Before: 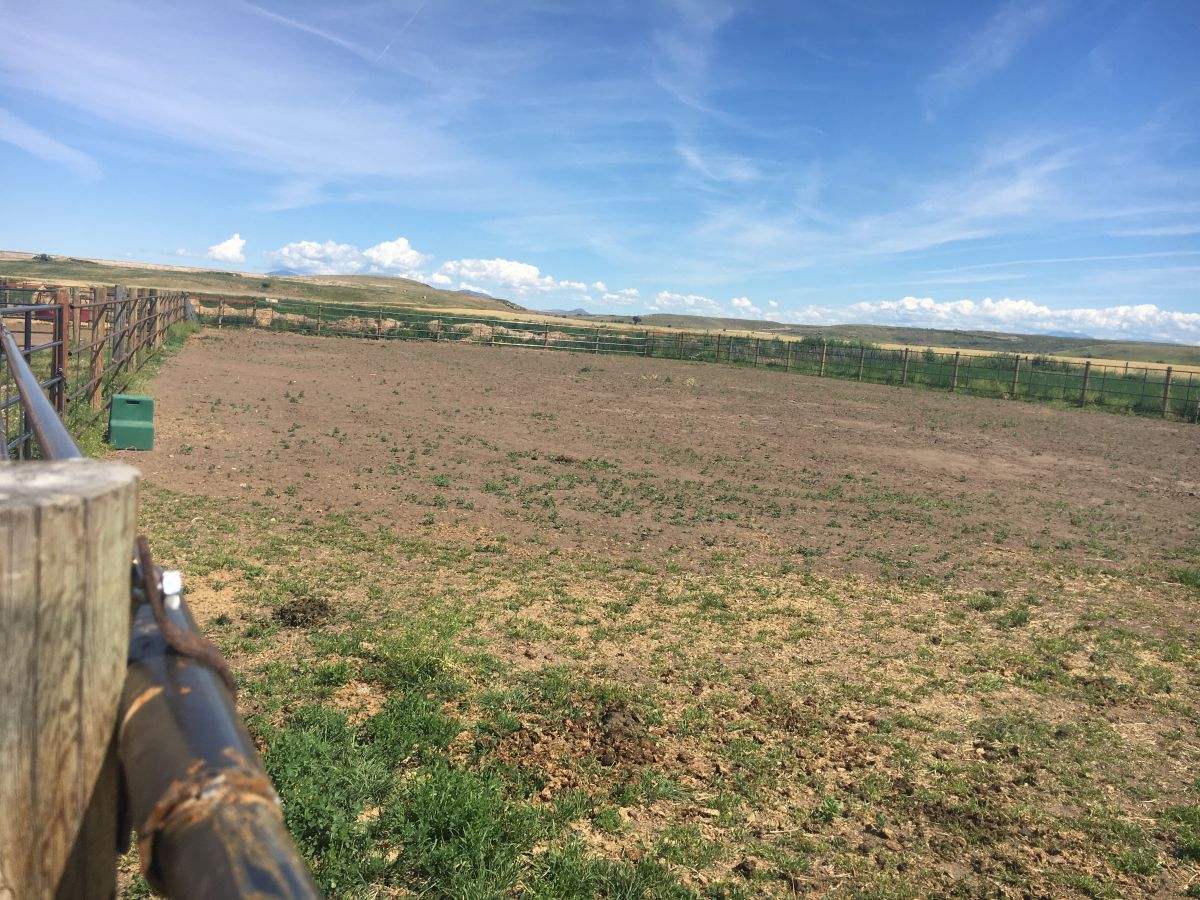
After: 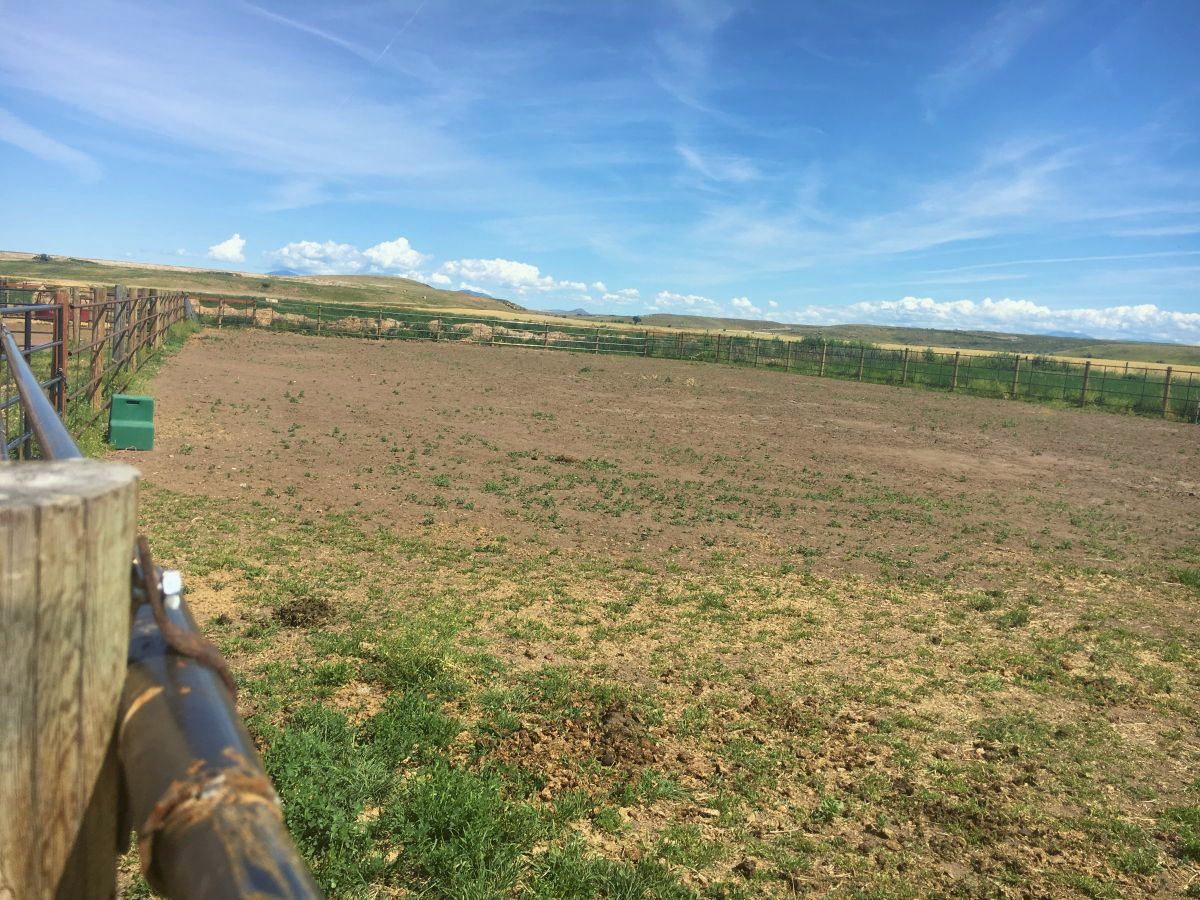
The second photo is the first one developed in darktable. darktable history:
velvia: on, module defaults
color balance: lift [1.004, 1.002, 1.002, 0.998], gamma [1, 1.007, 1.002, 0.993], gain [1, 0.977, 1.013, 1.023], contrast -3.64%
